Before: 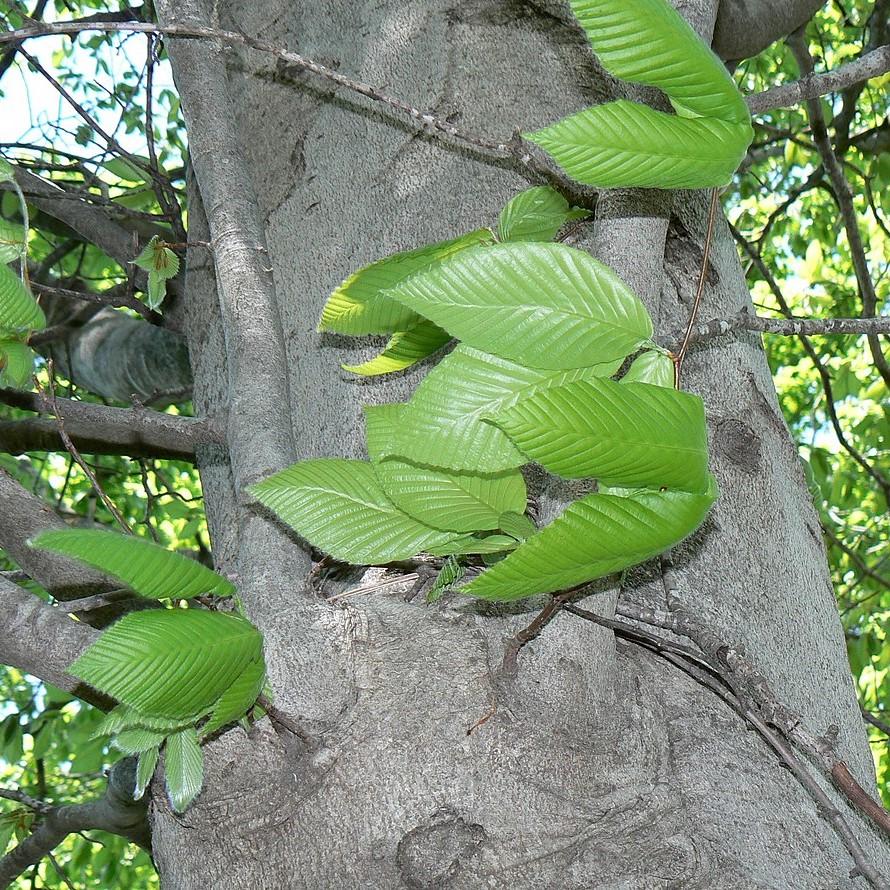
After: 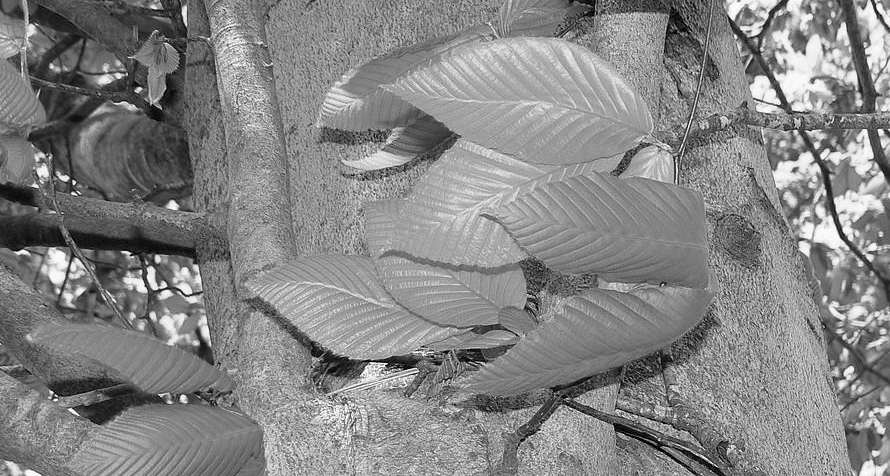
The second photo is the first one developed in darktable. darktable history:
color zones: curves: ch0 [(0, 0.466) (0.128, 0.466) (0.25, 0.5) (0.375, 0.456) (0.5, 0.5) (0.625, 0.5) (0.737, 0.652) (0.875, 0.5)]; ch1 [(0, 0.603) (0.125, 0.618) (0.261, 0.348) (0.372, 0.353) (0.497, 0.363) (0.611, 0.45) (0.731, 0.427) (0.875, 0.518) (0.998, 0.652)]; ch2 [(0, 0.559) (0.125, 0.451) (0.253, 0.564) (0.37, 0.578) (0.5, 0.466) (0.625, 0.471) (0.731, 0.471) (0.88, 0.485)]
monochrome: size 1
crop and rotate: top 23.043%, bottom 23.437%
